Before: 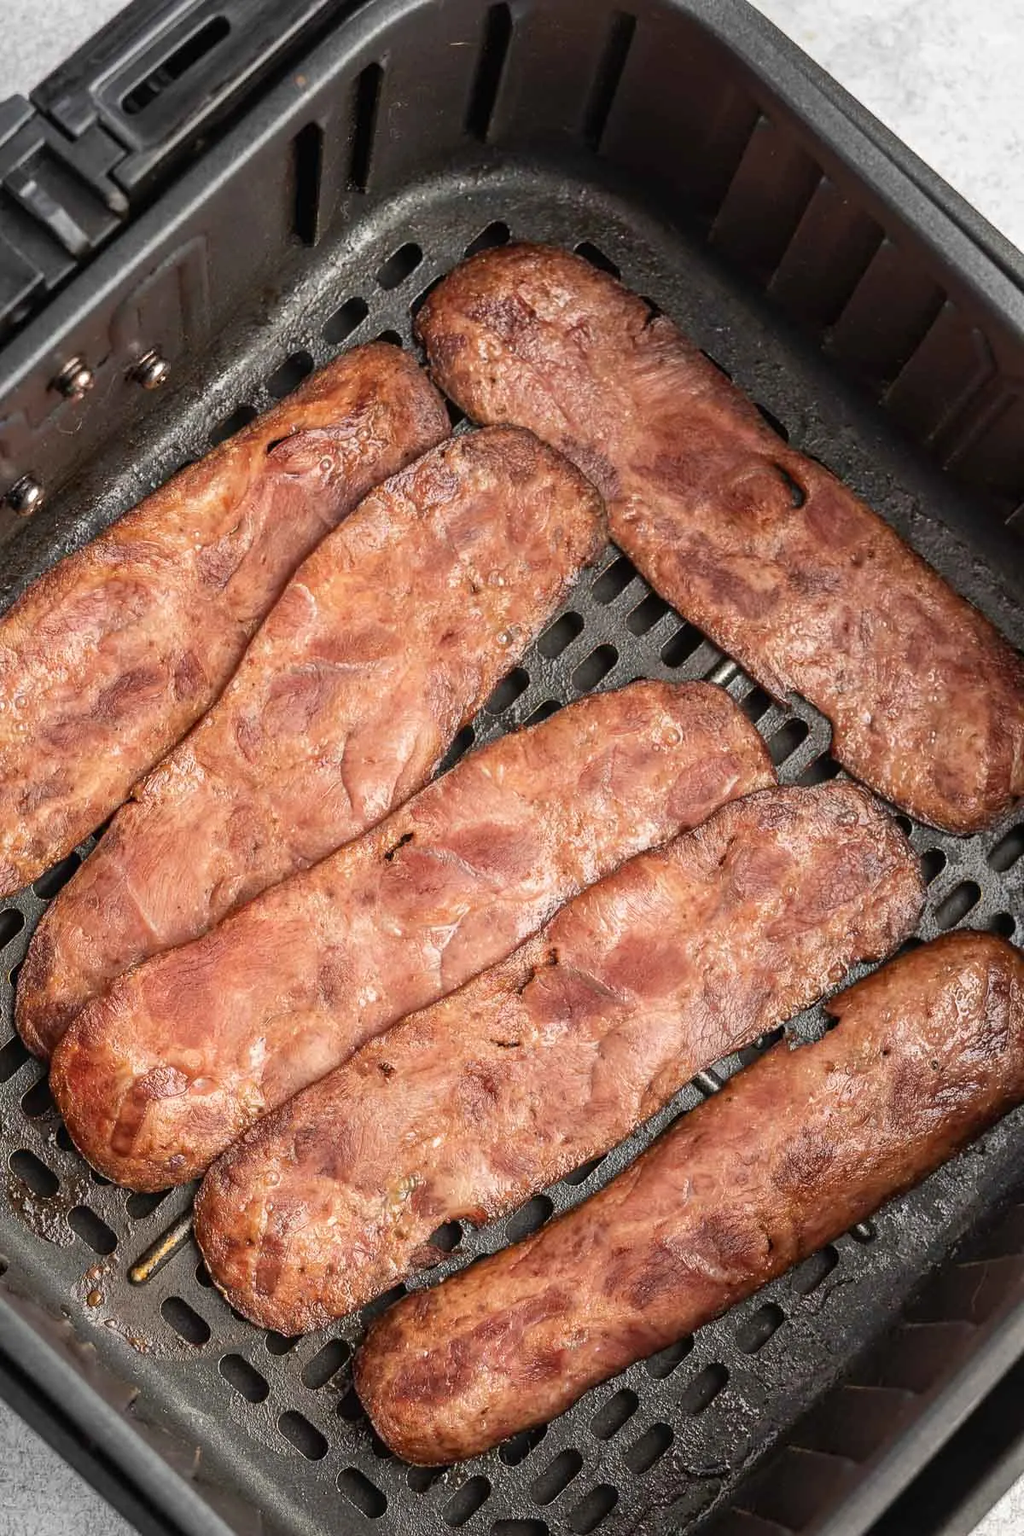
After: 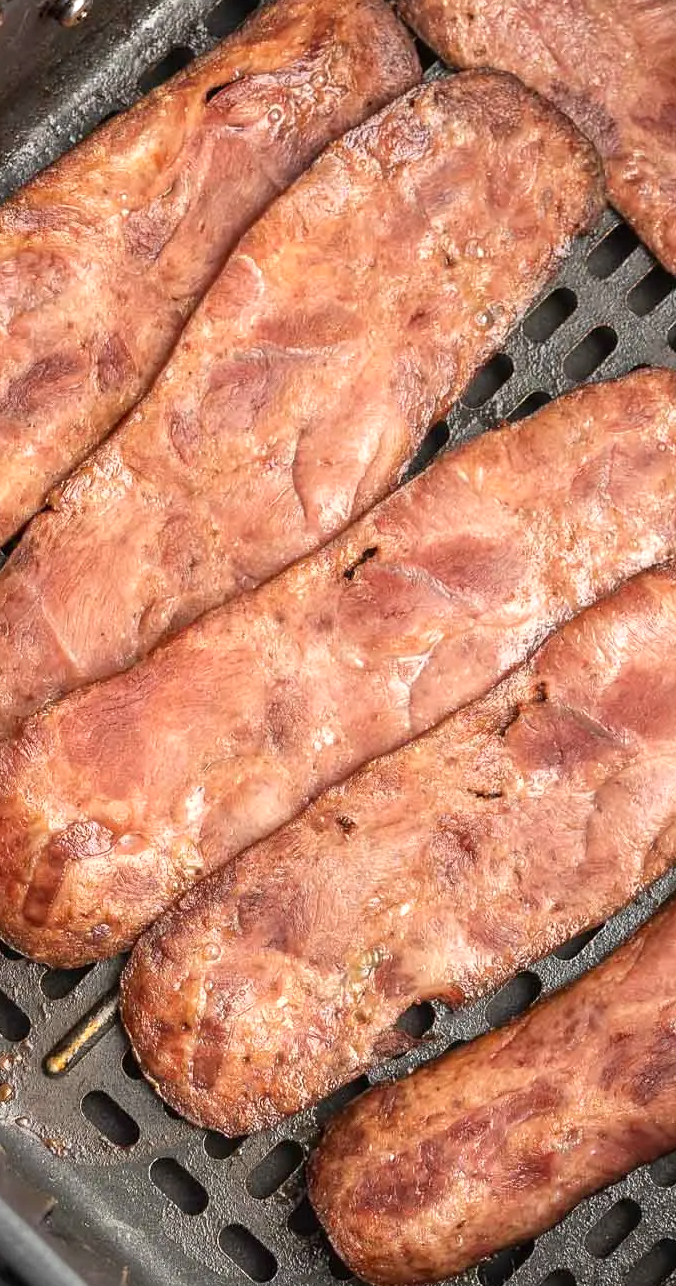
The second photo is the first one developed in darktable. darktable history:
crop: left 8.966%, top 23.852%, right 34.699%, bottom 4.703%
exposure: exposure 0.258 EV, compensate highlight preservation false
